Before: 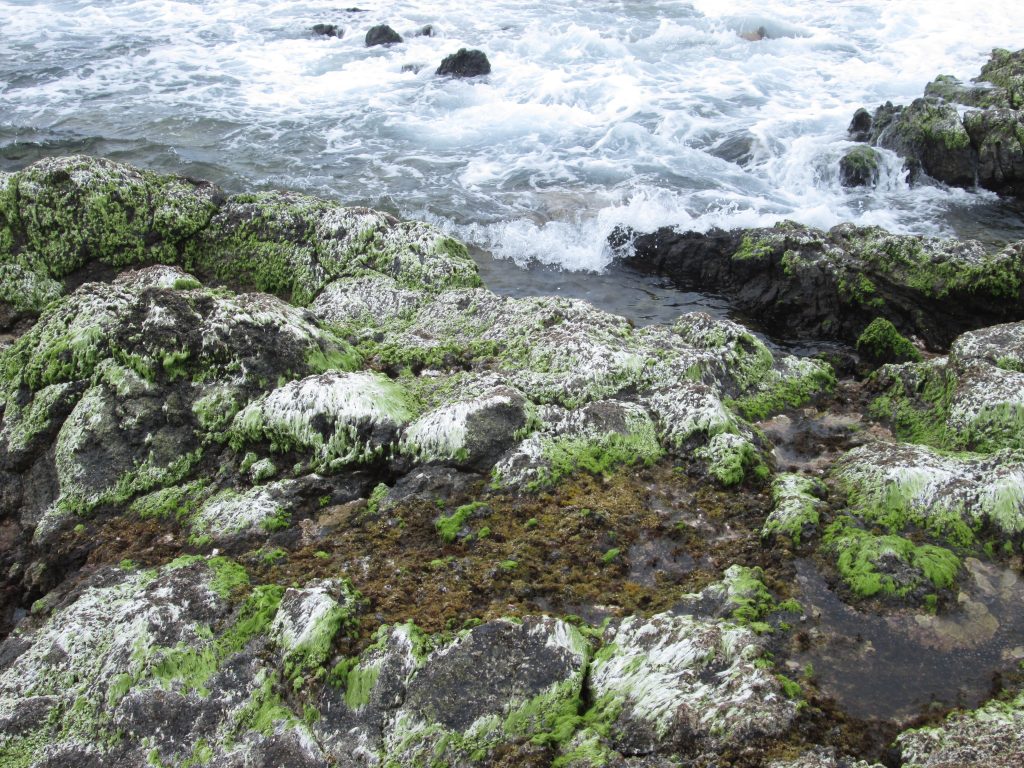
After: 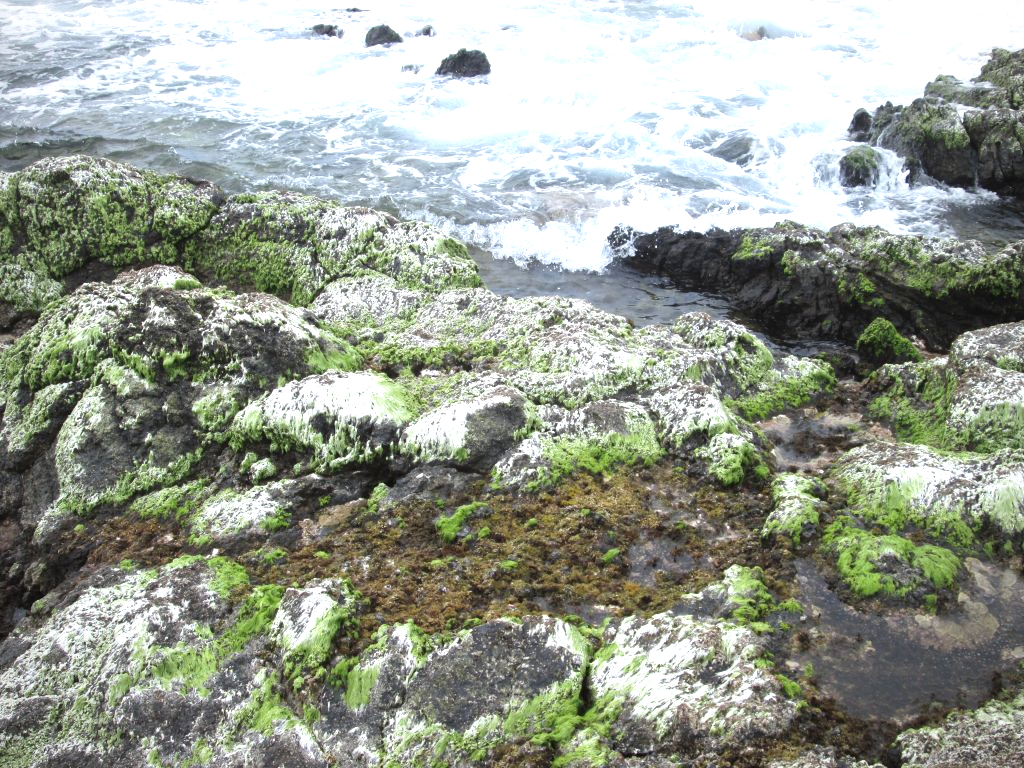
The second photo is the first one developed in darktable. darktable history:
vignetting: fall-off radius 60.92%
exposure: black level correction 0, exposure 0.7 EV, compensate exposure bias true, compensate highlight preservation false
